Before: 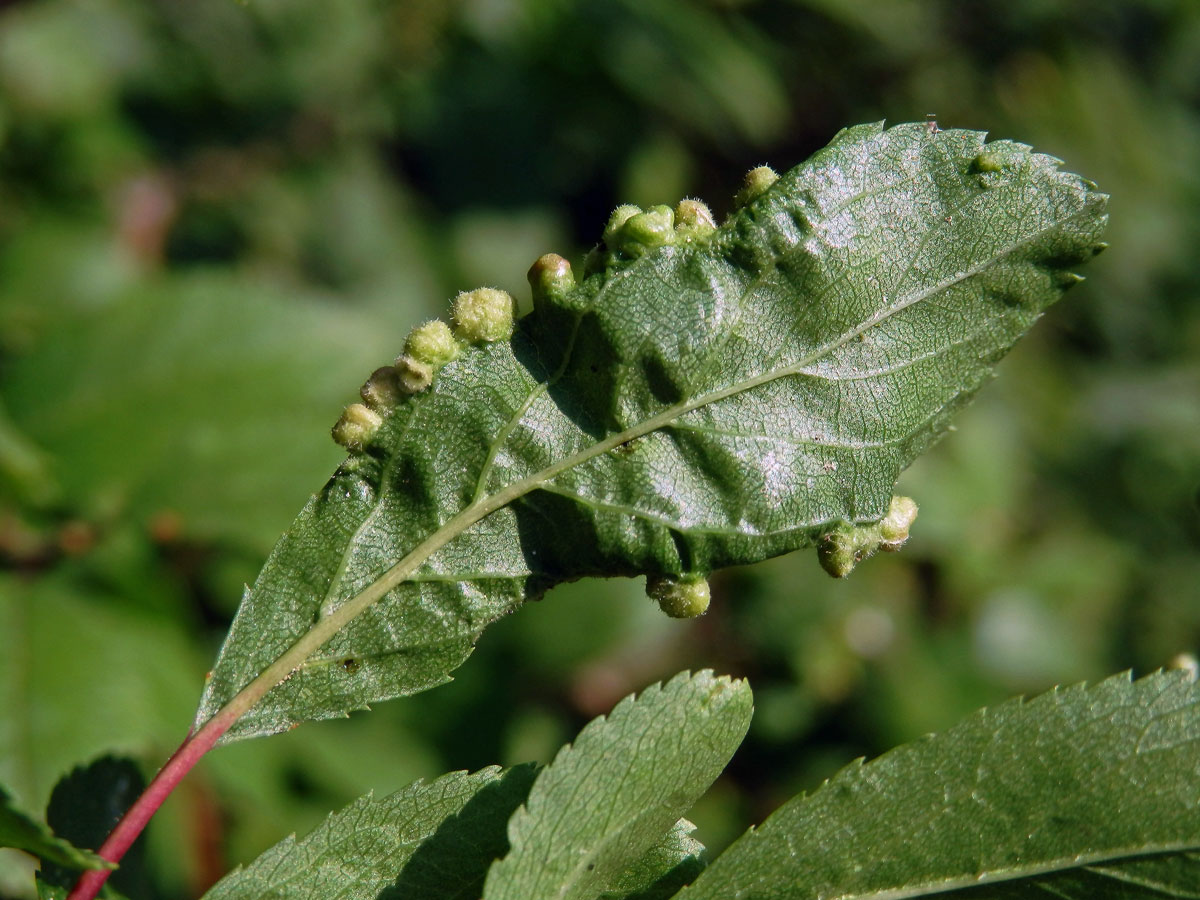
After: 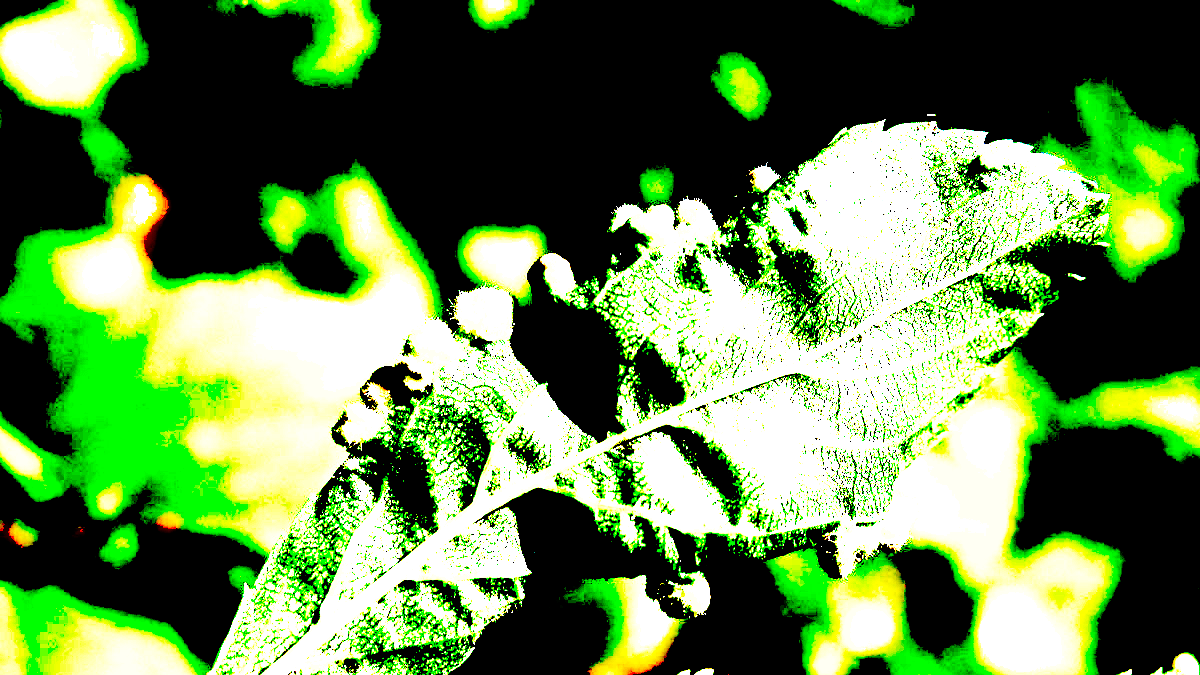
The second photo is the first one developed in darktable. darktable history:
crop: bottom 24.983%
filmic rgb: black relative exposure -8 EV, white relative exposure 4.01 EV, hardness 4.17, contrast 1.362, add noise in highlights 0, preserve chrominance no, color science v3 (2019), use custom middle-gray values true, contrast in highlights soft
exposure: black level correction 0.099, exposure 3.036 EV, compensate highlight preservation false
